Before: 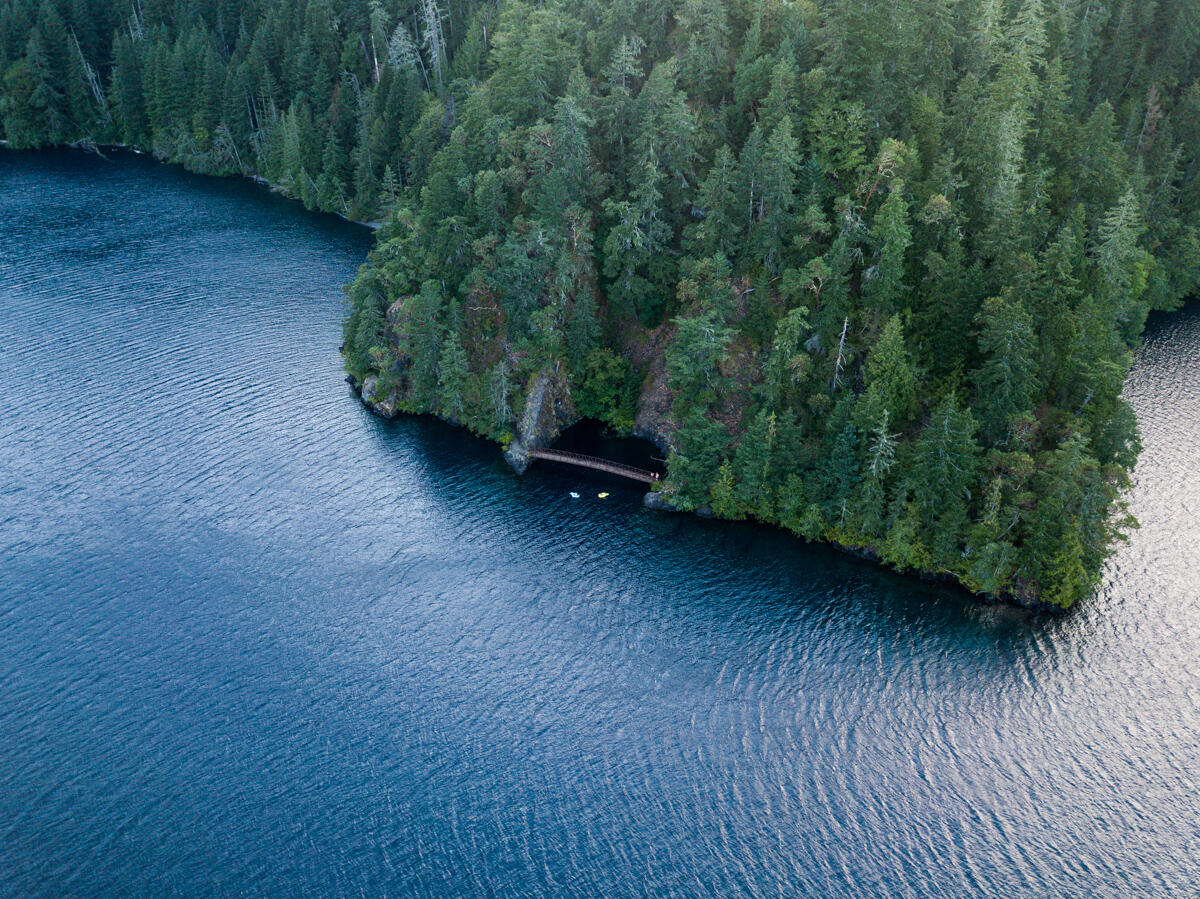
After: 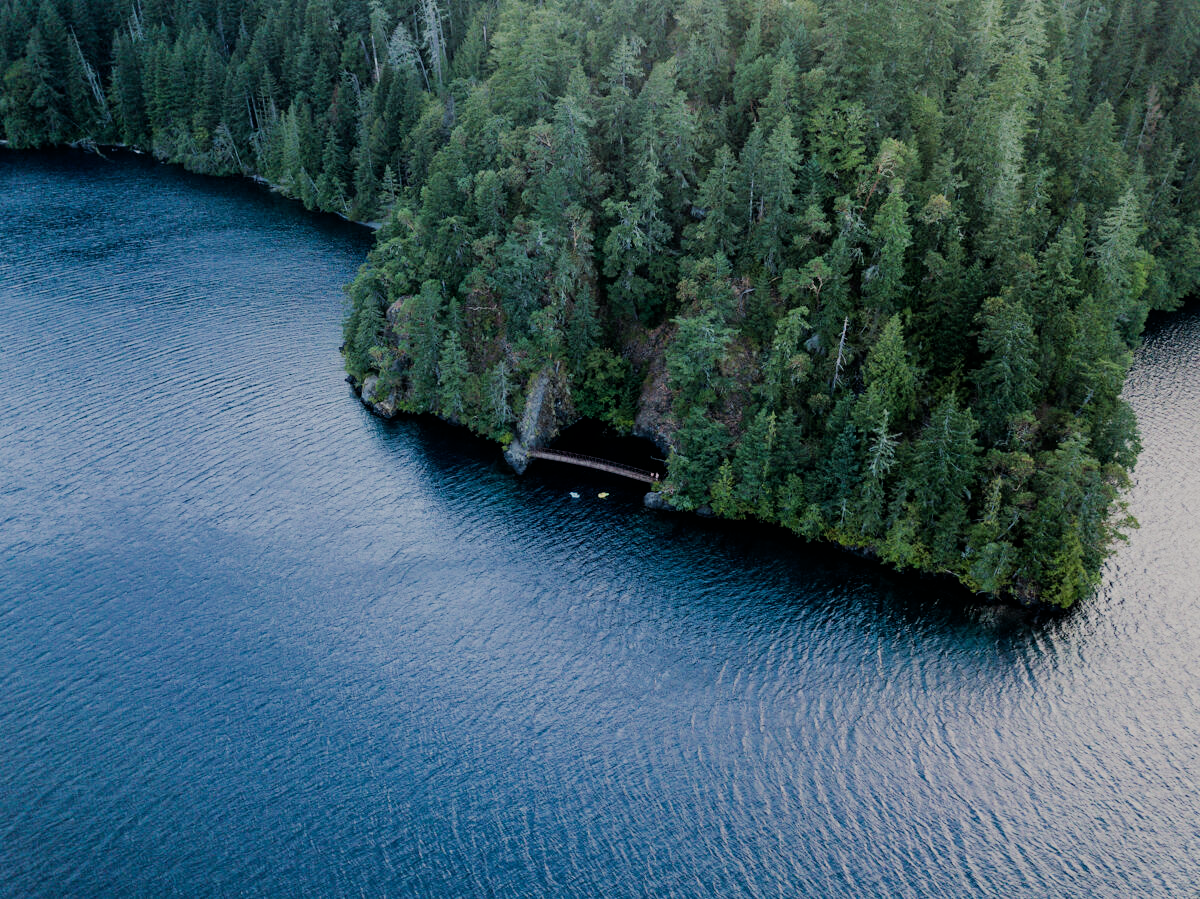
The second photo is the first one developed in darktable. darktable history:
tone equalizer: on, module defaults
filmic rgb: black relative exposure -6.15 EV, white relative exposure 6.95 EV, hardness 2.24
